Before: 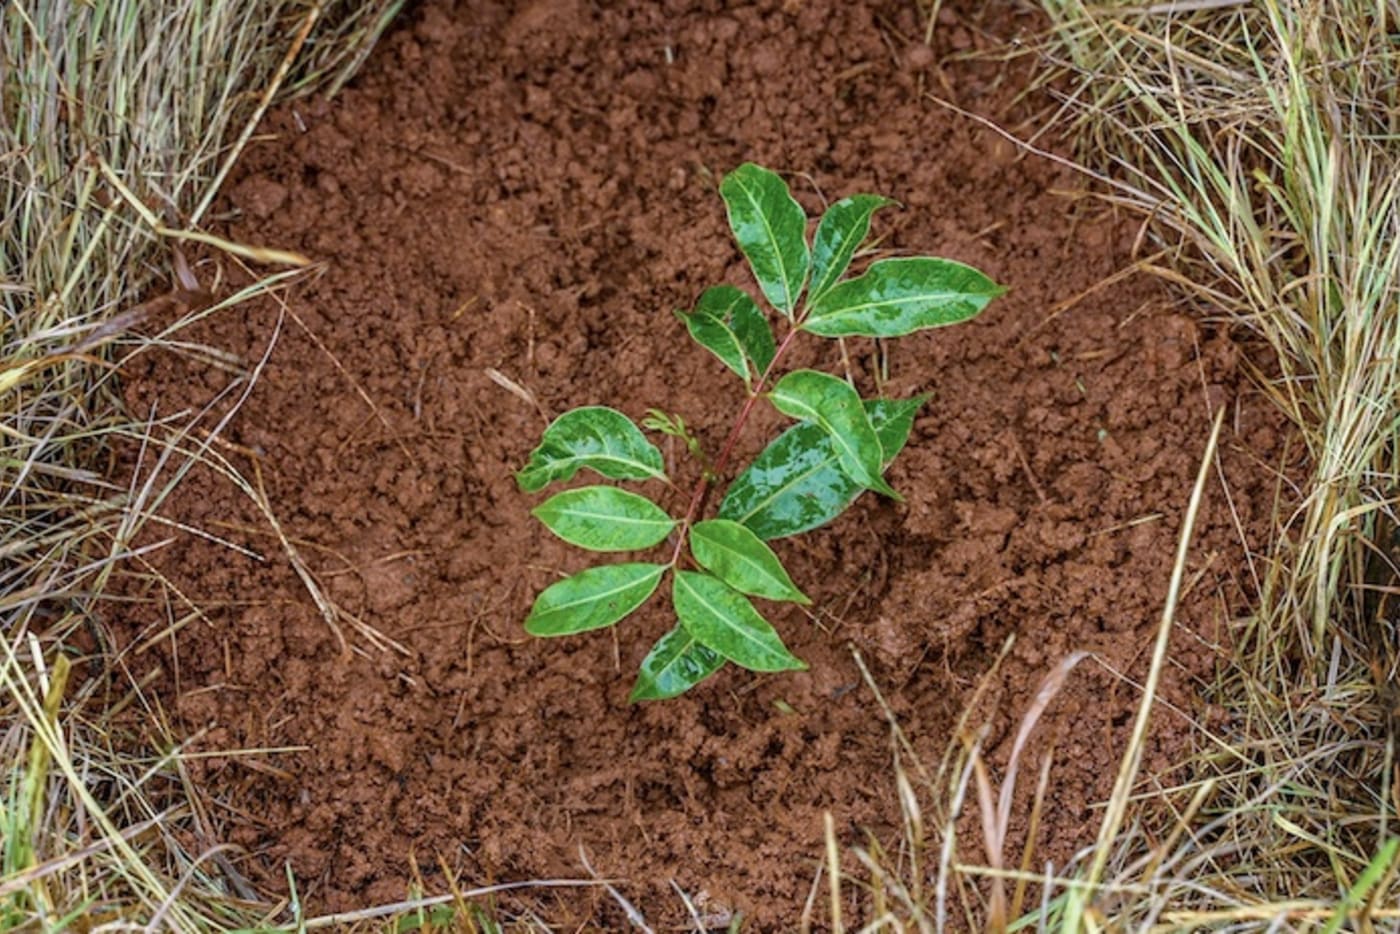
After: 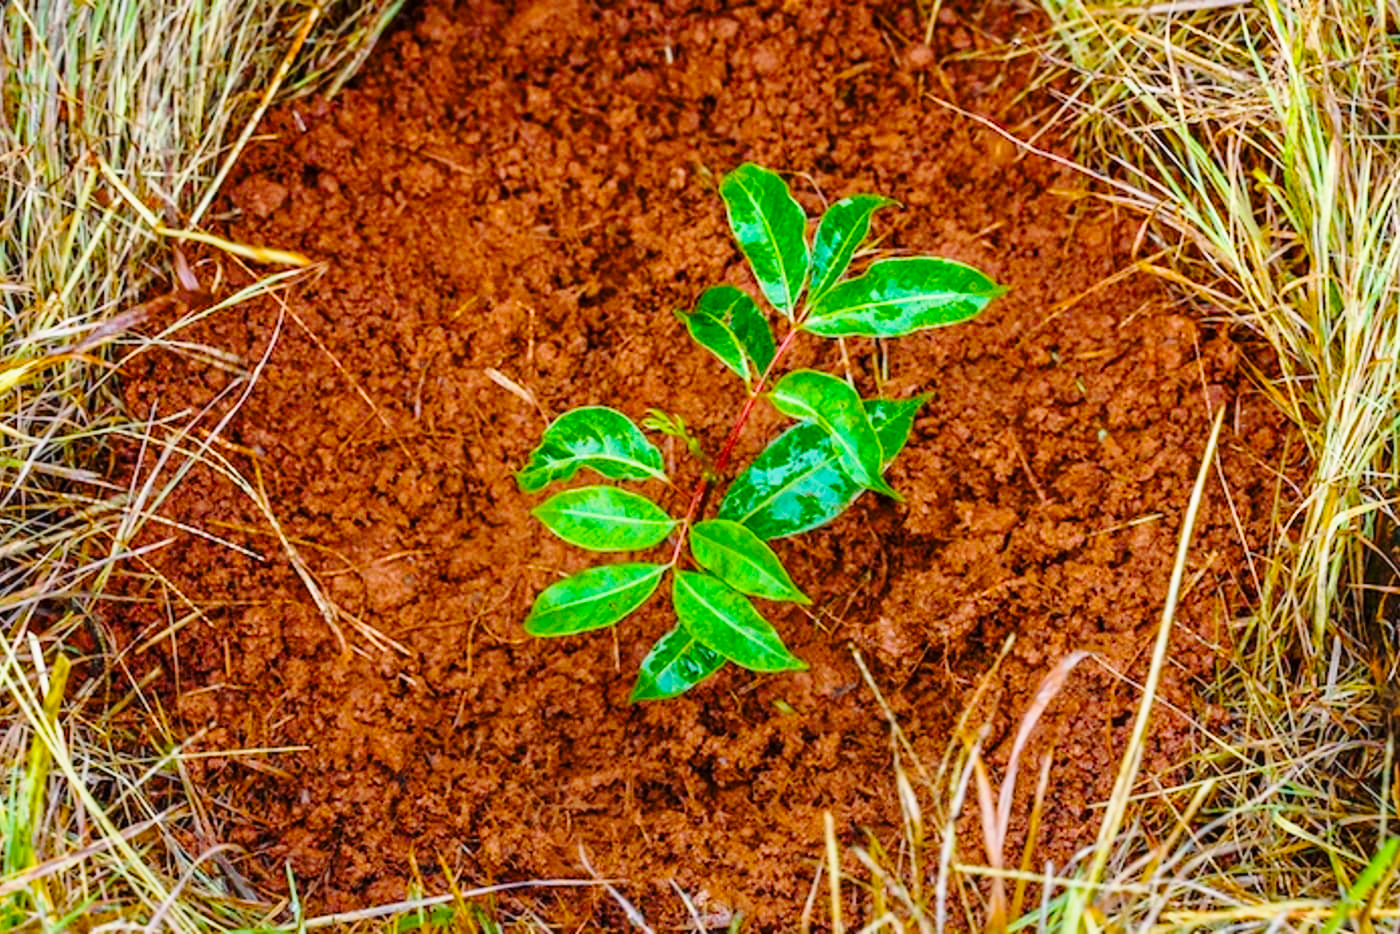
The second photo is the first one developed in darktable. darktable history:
color balance rgb: linear chroma grading › global chroma 15%, perceptual saturation grading › global saturation 30%
graduated density: rotation -180°, offset 24.95
base curve: curves: ch0 [(0, 0) (0.028, 0.03) (0.121, 0.232) (0.46, 0.748) (0.859, 0.968) (1, 1)], preserve colors none
